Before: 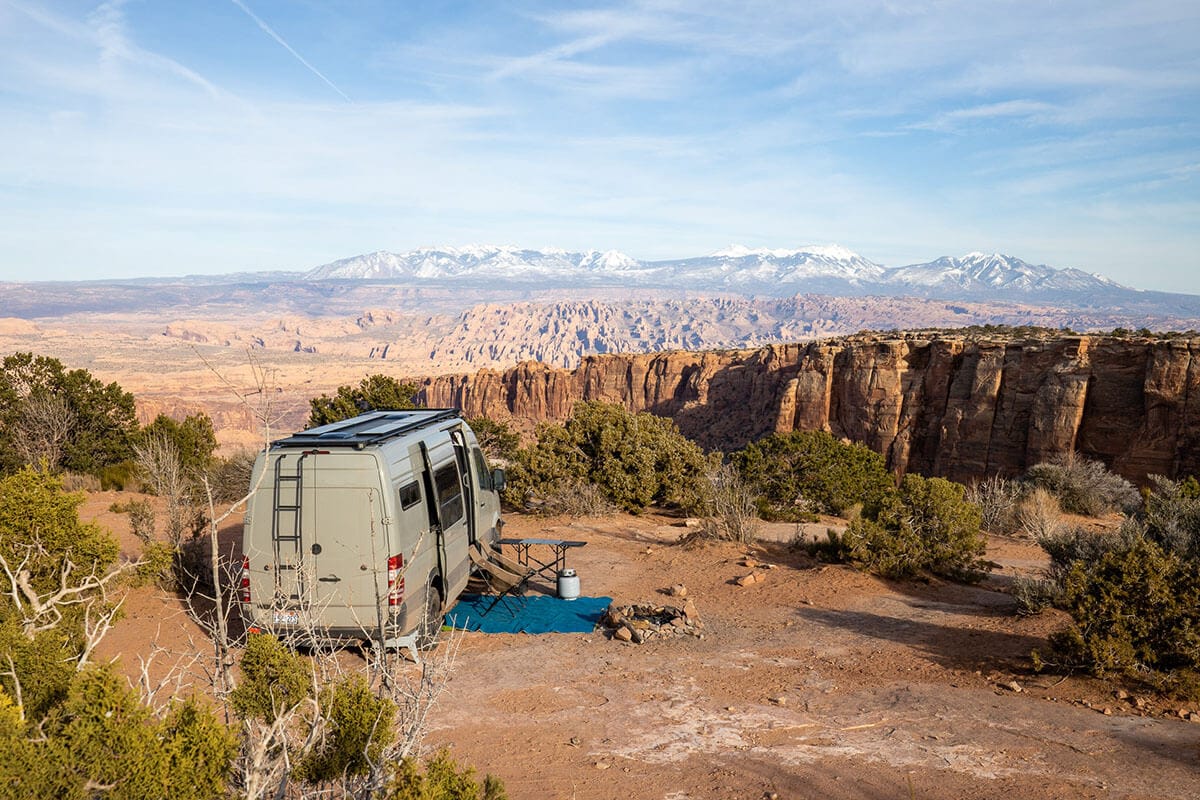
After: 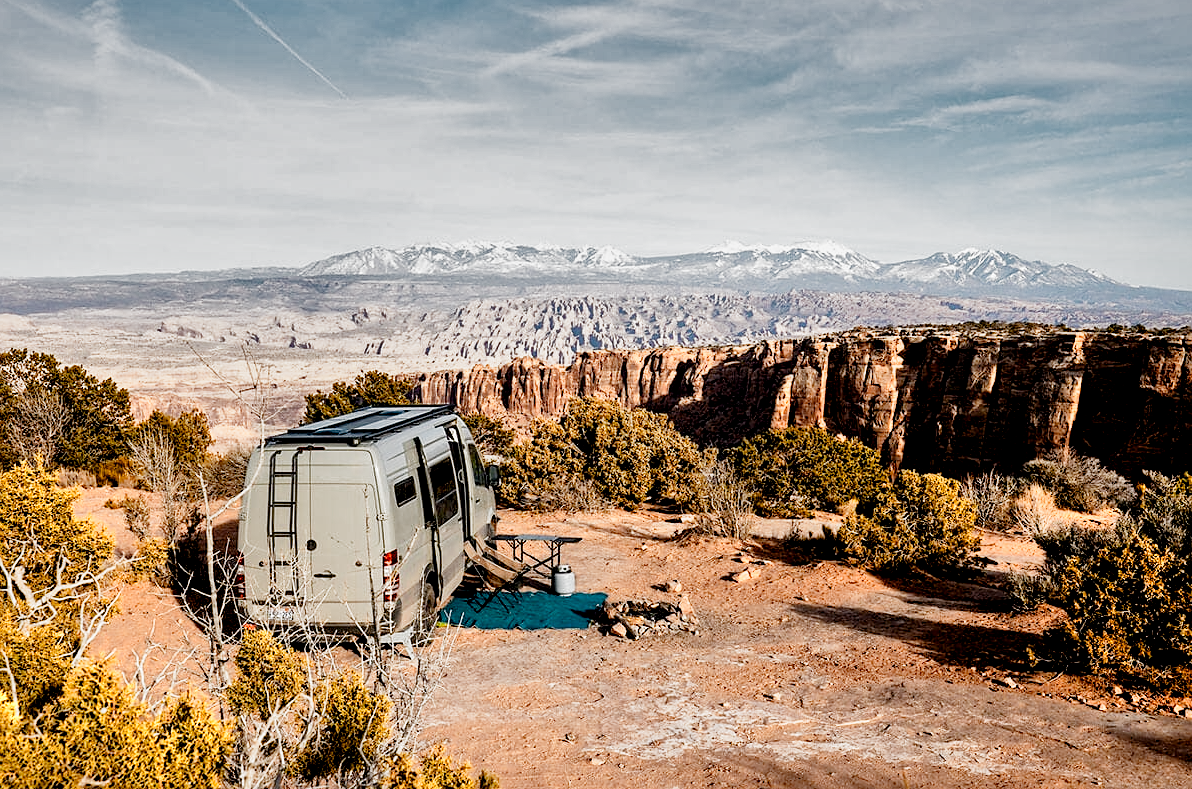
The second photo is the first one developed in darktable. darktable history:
shadows and highlights: radius 106.28, shadows 44.24, highlights -67.53, low approximation 0.01, soften with gaussian
exposure: black level correction 0, exposure 0.5 EV, compensate exposure bias true, compensate highlight preservation false
color zones: curves: ch0 [(0.018, 0.548) (0.224, 0.64) (0.425, 0.447) (0.675, 0.575) (0.732, 0.579)]; ch1 [(0.066, 0.487) (0.25, 0.5) (0.404, 0.43) (0.75, 0.421) (0.956, 0.421)]; ch2 [(0.044, 0.561) (0.215, 0.465) (0.399, 0.544) (0.465, 0.548) (0.614, 0.447) (0.724, 0.43) (0.882, 0.623) (0.956, 0.632)], mix 33.37%
sharpen: radius 1.544, amount 0.366, threshold 1.447
contrast brightness saturation: brightness -0.207, saturation 0.082
filmic rgb: black relative exposure -3.28 EV, white relative exposure 3.46 EV, hardness 2.36, contrast 1.103, add noise in highlights 0.002, preserve chrominance no, color science v4 (2020), iterations of high-quality reconstruction 0
local contrast: mode bilateral grid, contrast 28, coarseness 17, detail 116%, midtone range 0.2
crop: left 0.459%, top 0.555%, right 0.129%, bottom 0.781%
